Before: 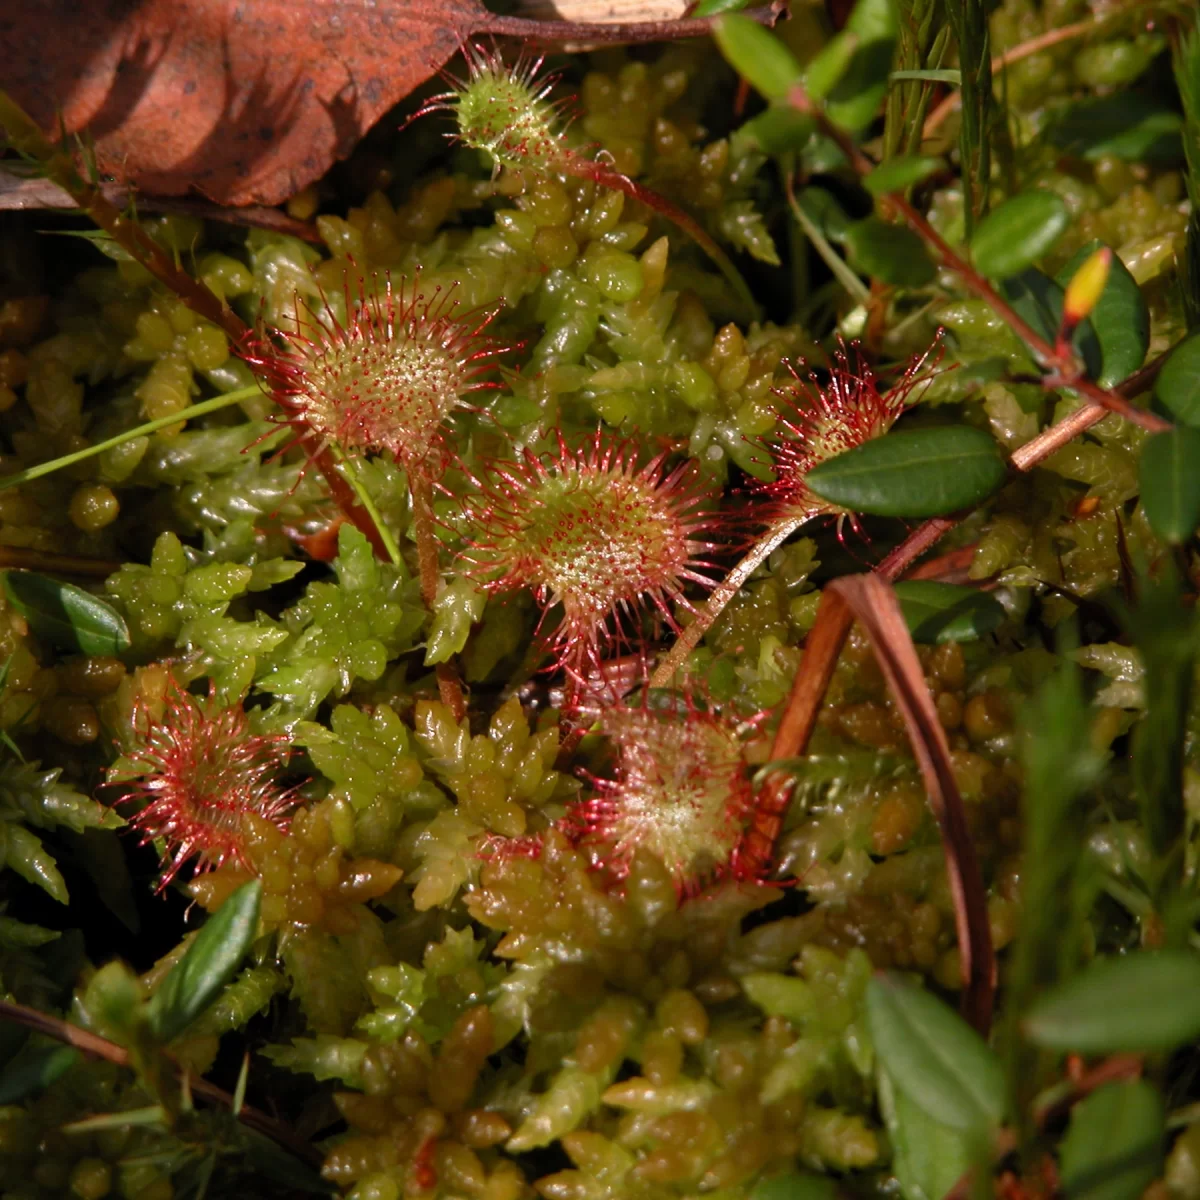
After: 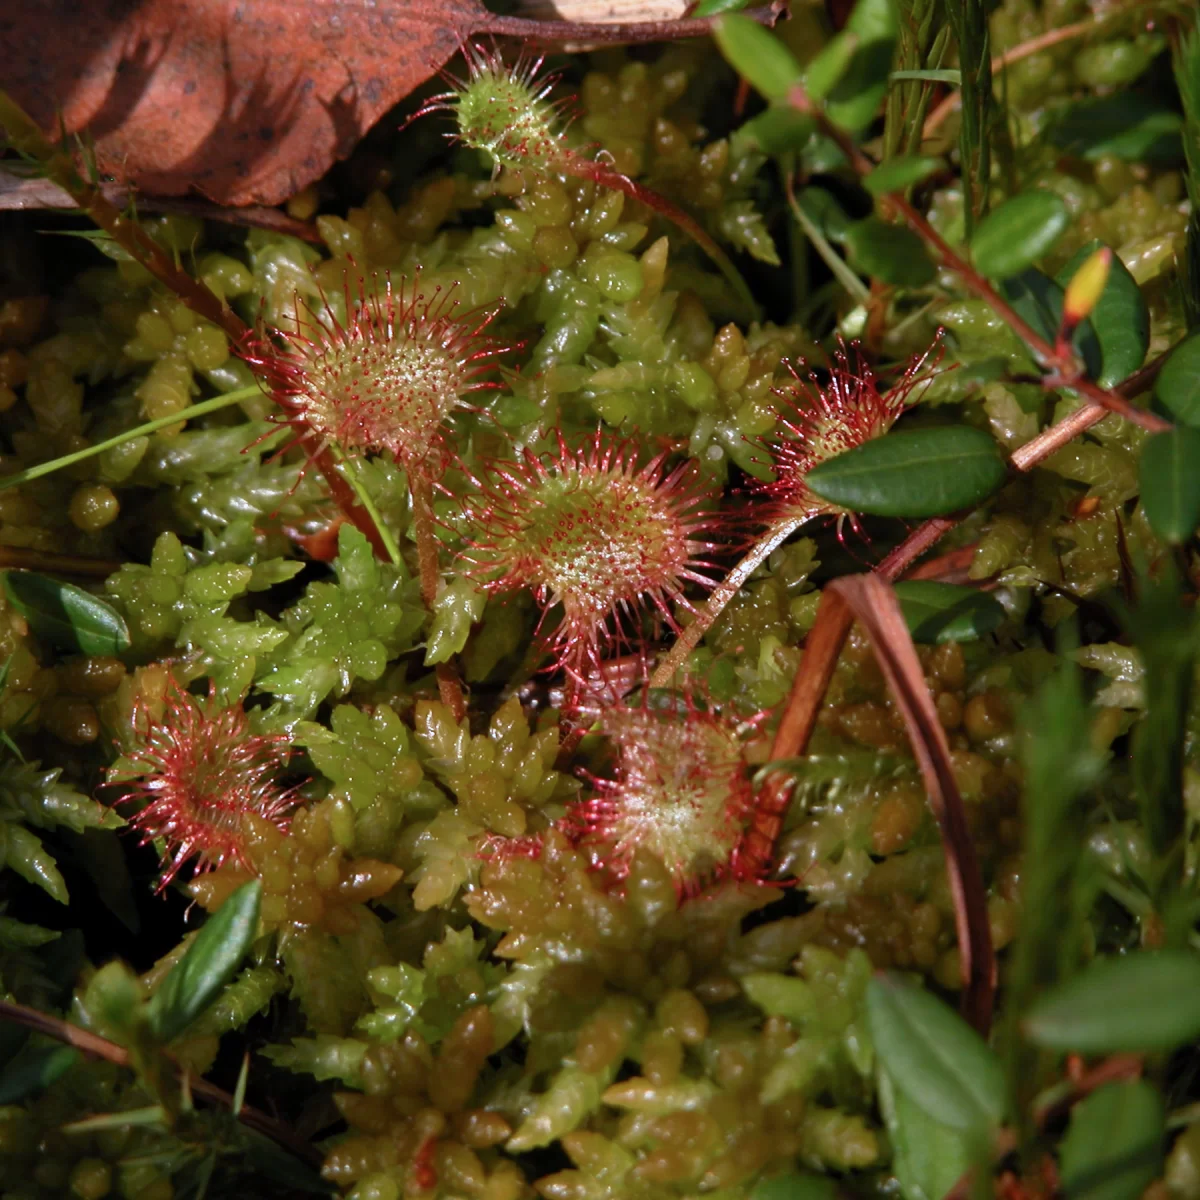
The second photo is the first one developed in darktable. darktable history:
color calibration: x 0.37, y 0.382, temperature 4319.29 K, gamut compression 1.71
